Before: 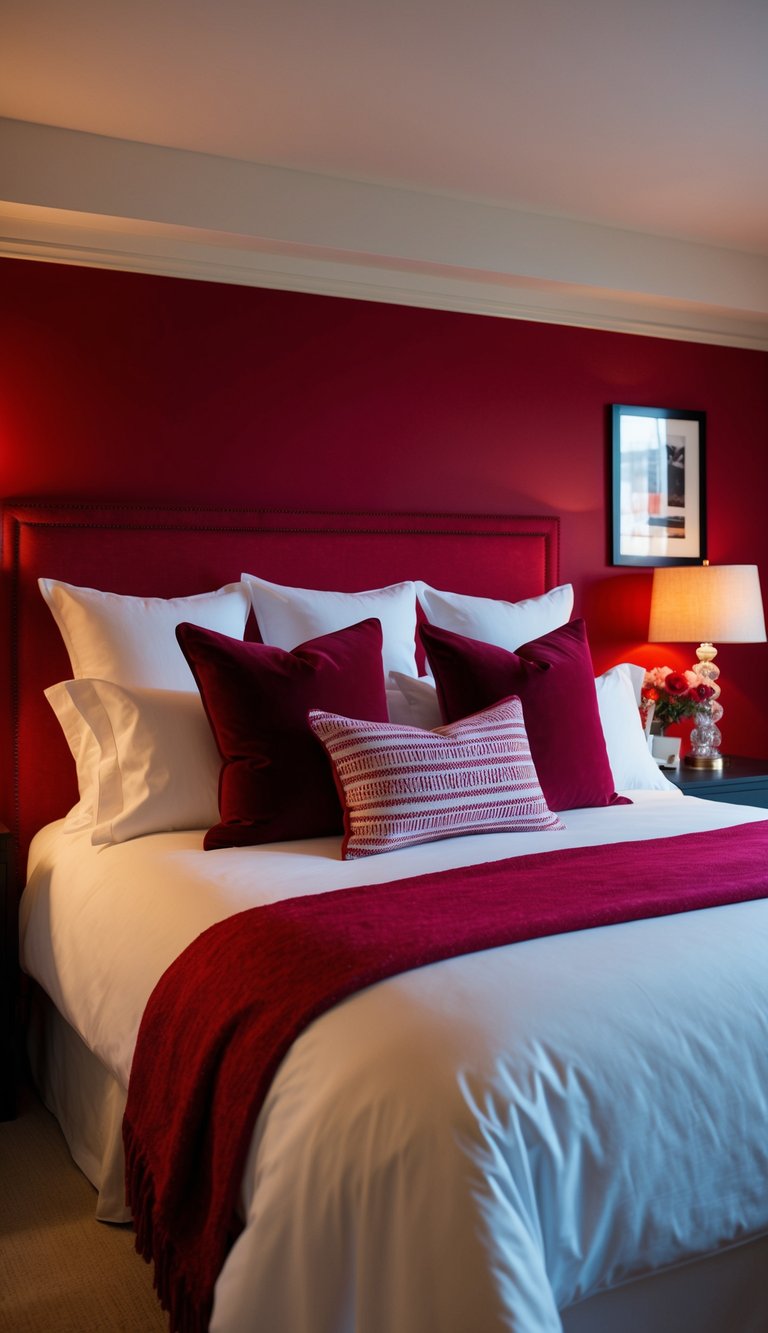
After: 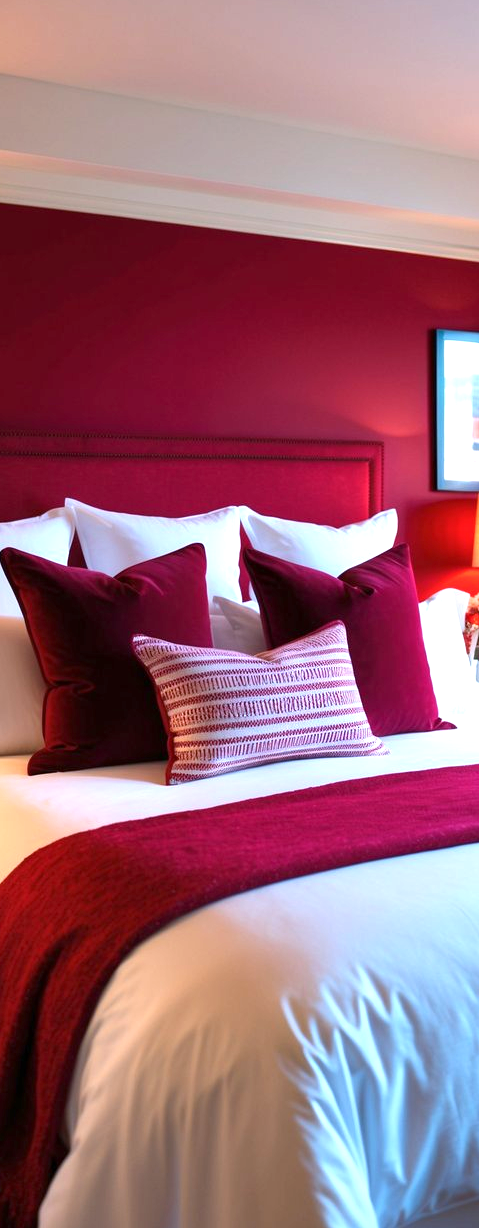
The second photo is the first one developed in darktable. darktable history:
crop and rotate: left 22.918%, top 5.629%, right 14.711%, bottom 2.247%
exposure: exposure 1 EV, compensate highlight preservation false
color calibration: illuminant as shot in camera, x 0.358, y 0.373, temperature 4628.91 K
